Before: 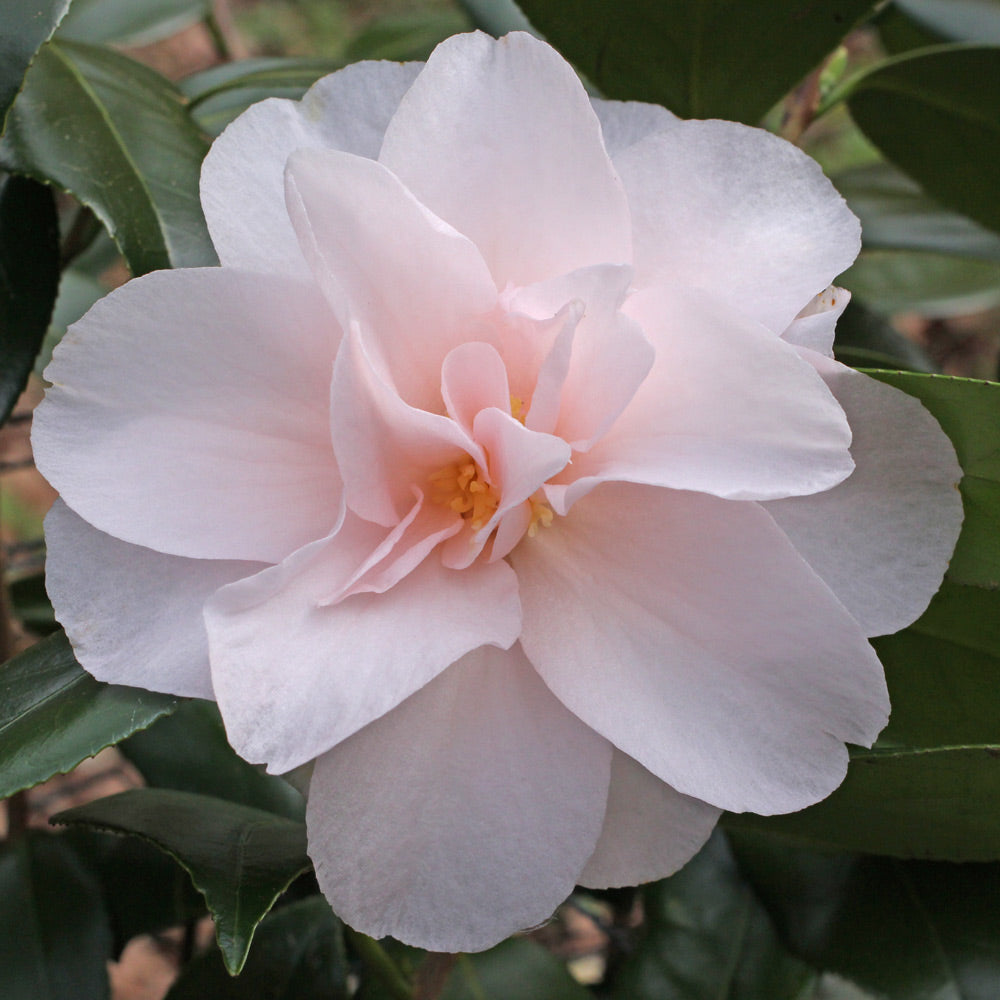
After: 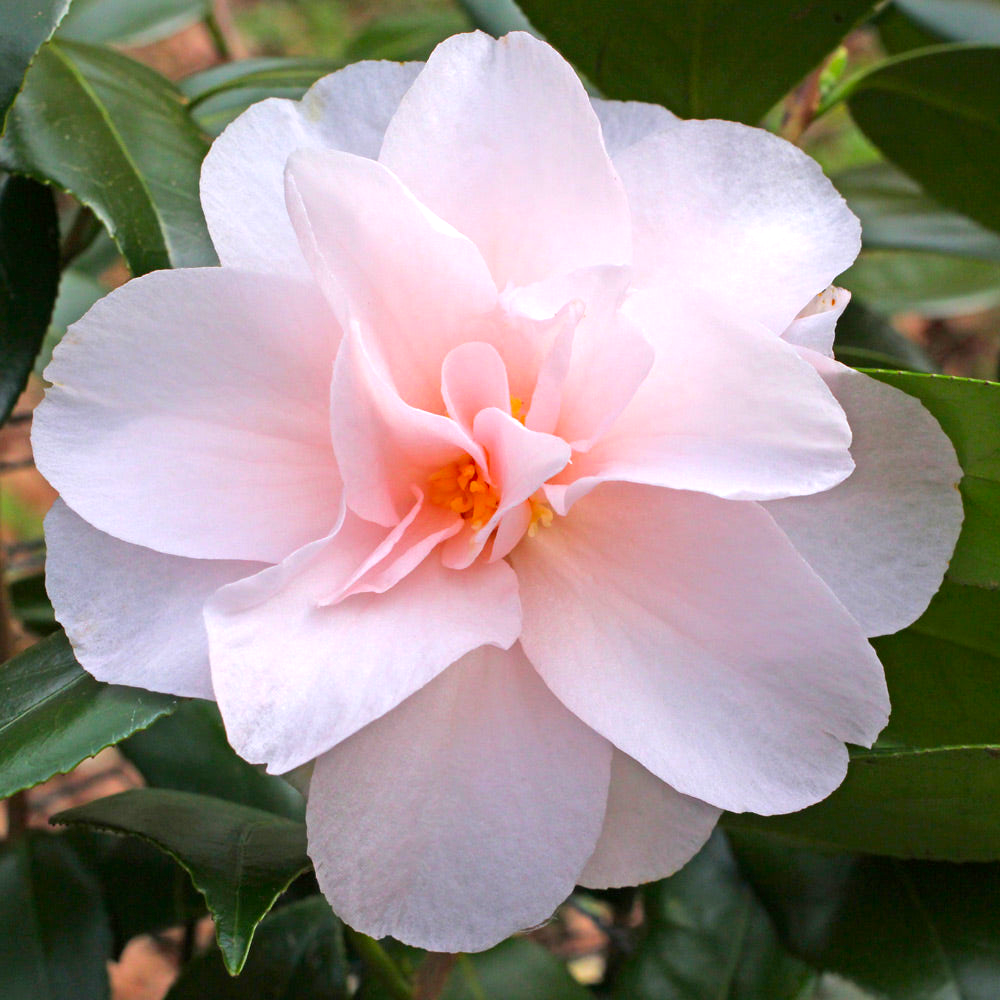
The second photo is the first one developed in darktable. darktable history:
contrast brightness saturation: saturation 0.502
exposure: black level correction 0.001, exposure 0.498 EV, compensate highlight preservation false
